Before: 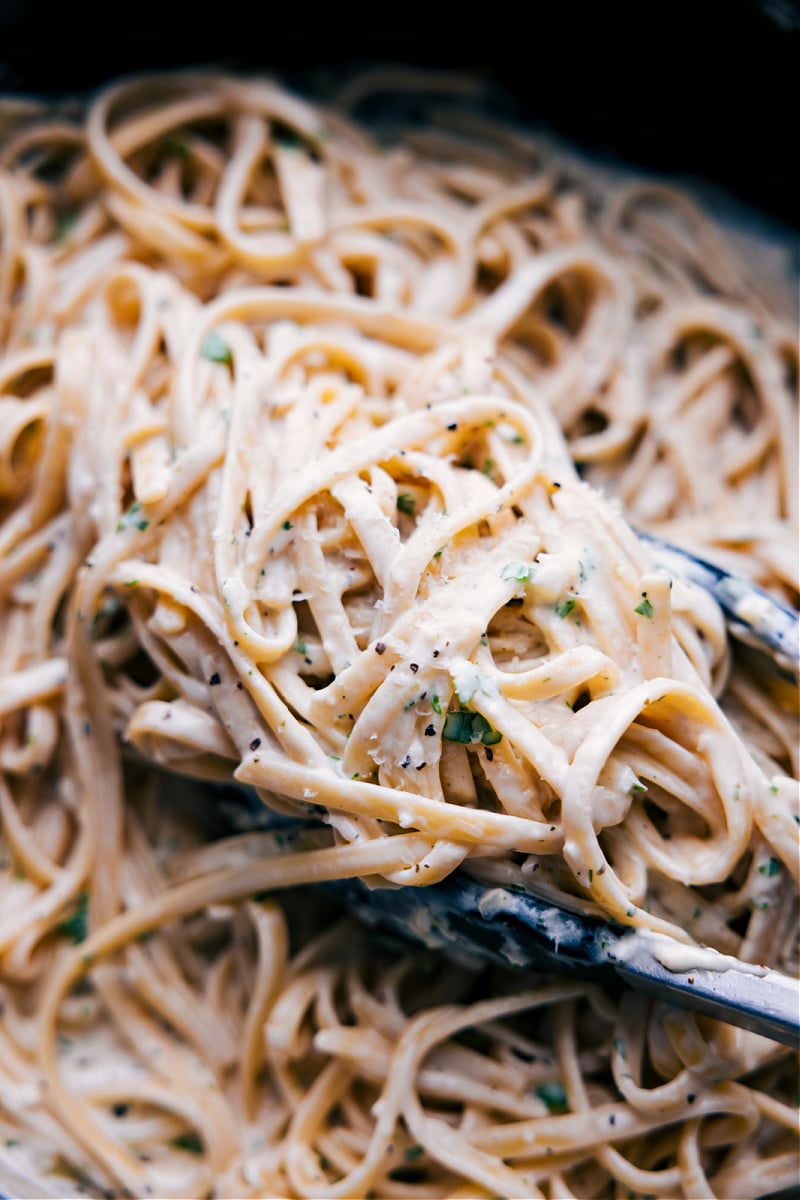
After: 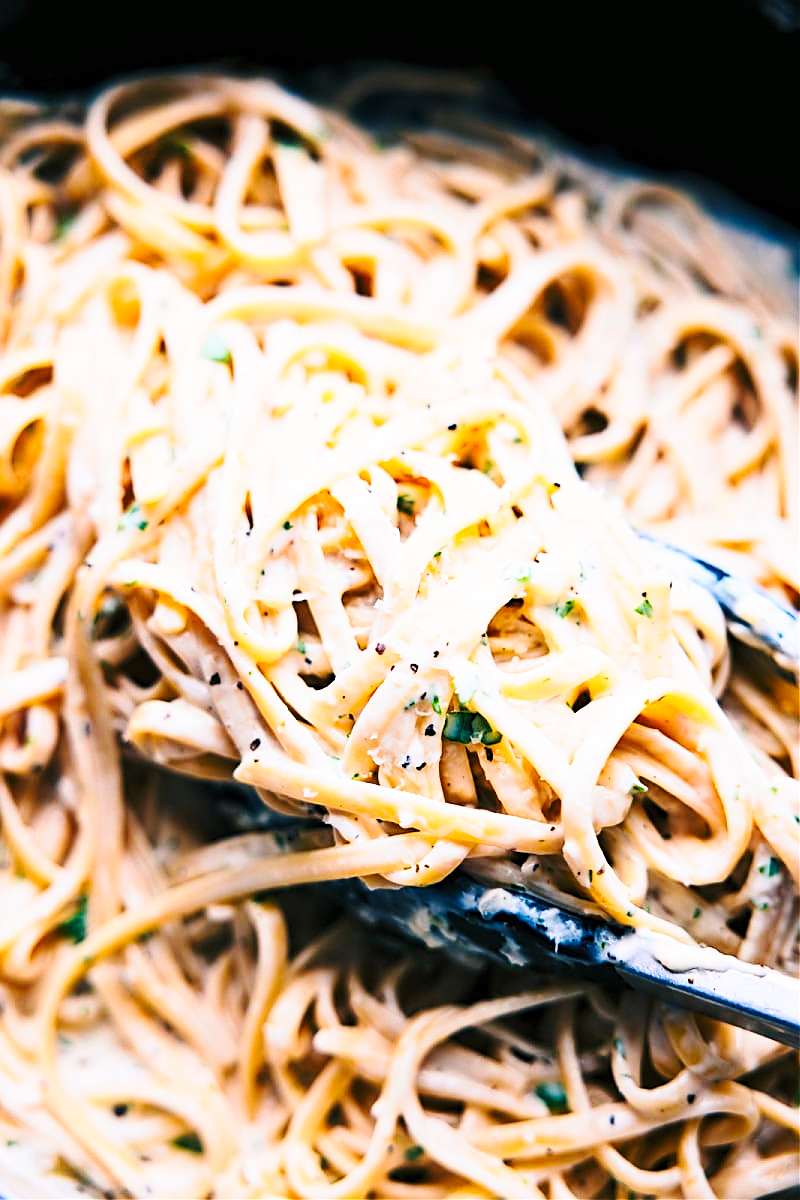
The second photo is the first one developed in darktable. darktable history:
sharpen: on, module defaults
contrast brightness saturation: contrast 0.195, brightness 0.163, saturation 0.223
base curve: curves: ch0 [(0, 0) (0.028, 0.03) (0.121, 0.232) (0.46, 0.748) (0.859, 0.968) (1, 1)], preserve colors none
